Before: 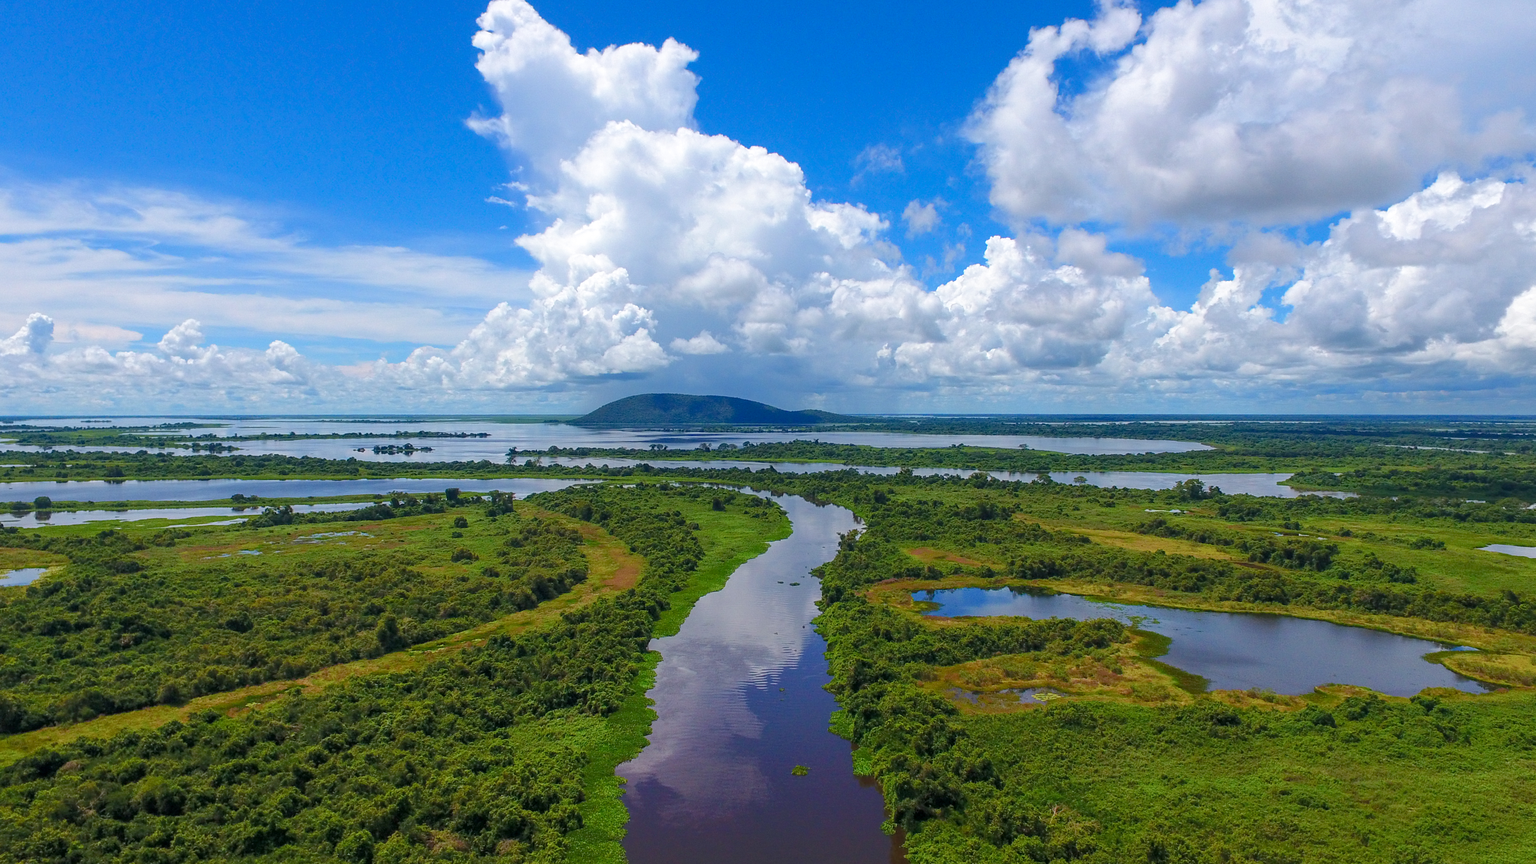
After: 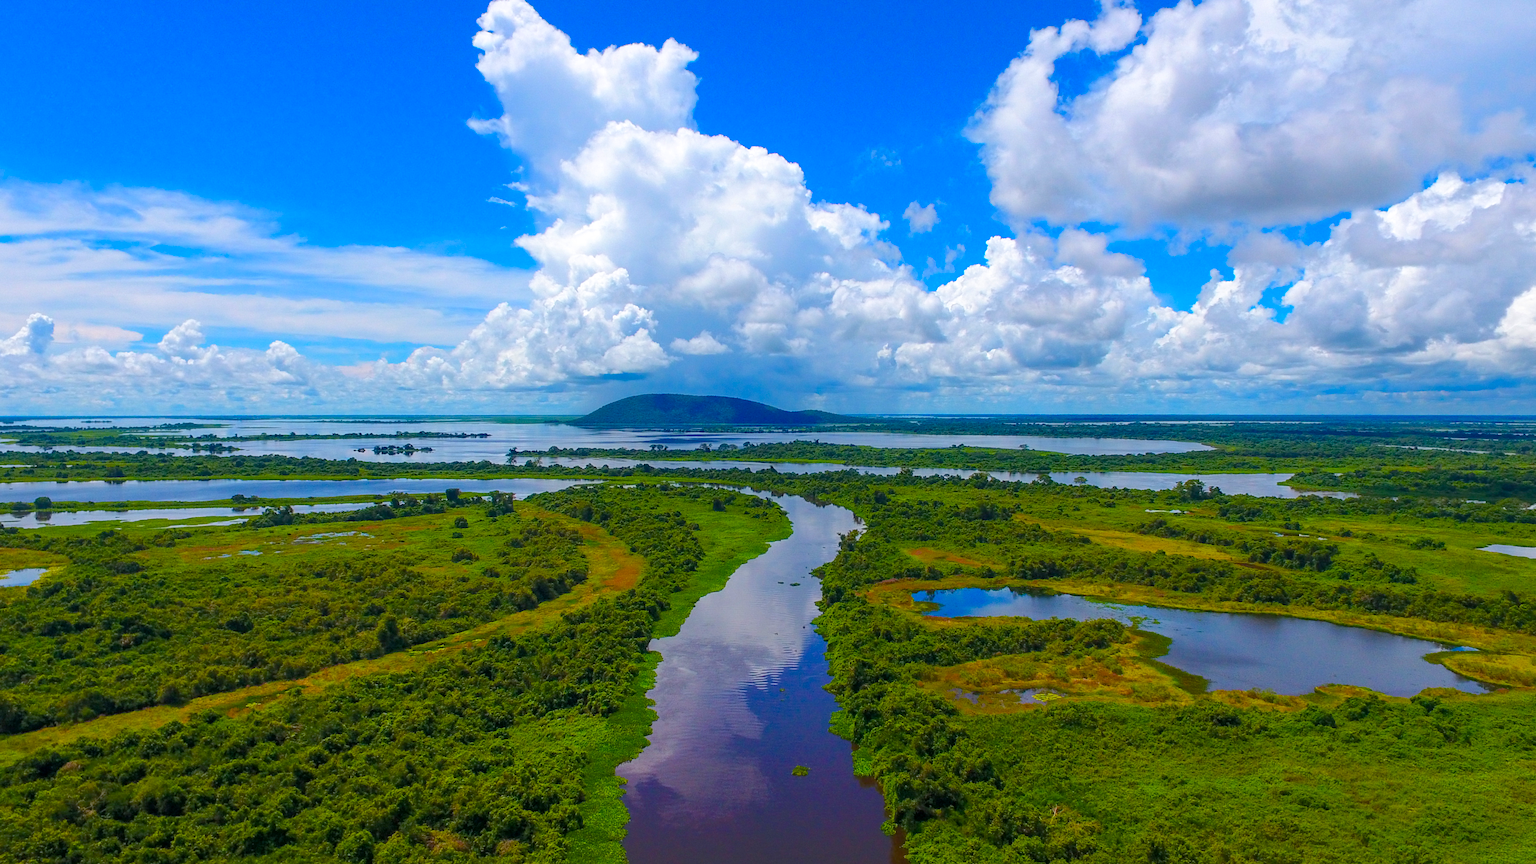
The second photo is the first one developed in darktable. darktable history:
white balance: emerald 1
color balance rgb: linear chroma grading › global chroma 15%, perceptual saturation grading › global saturation 30%
